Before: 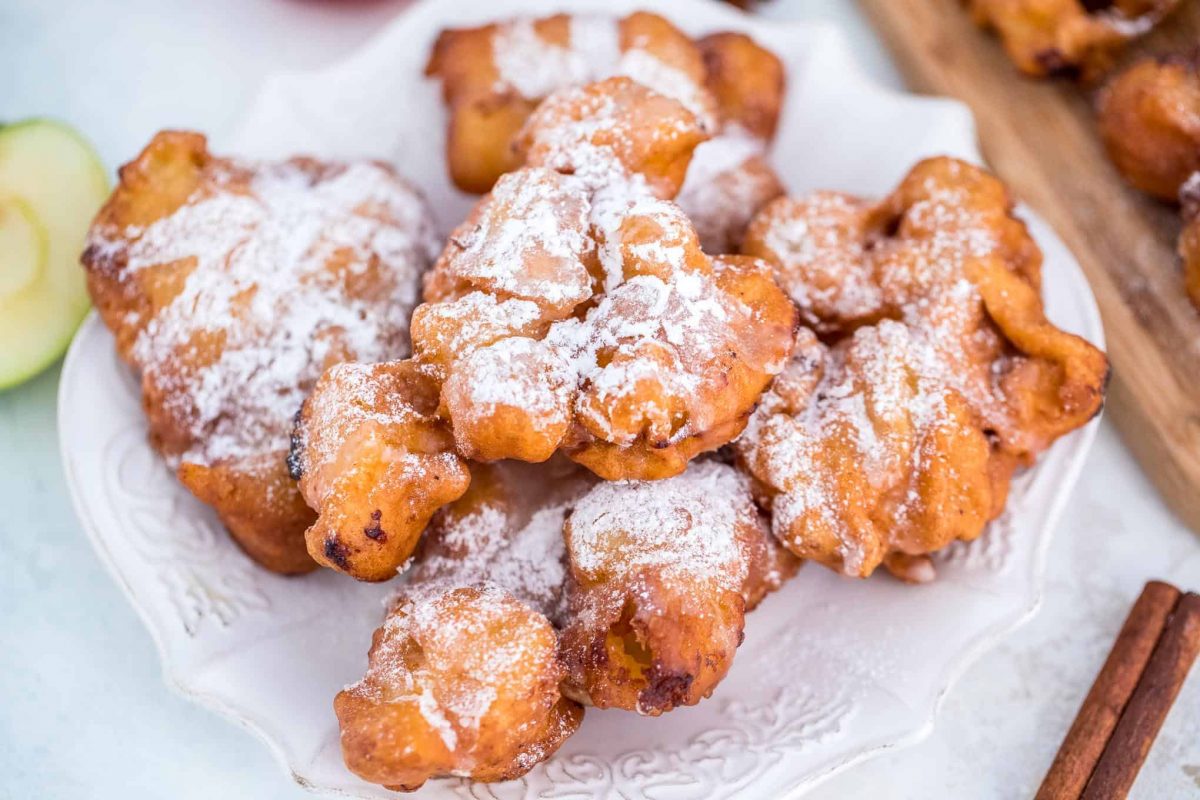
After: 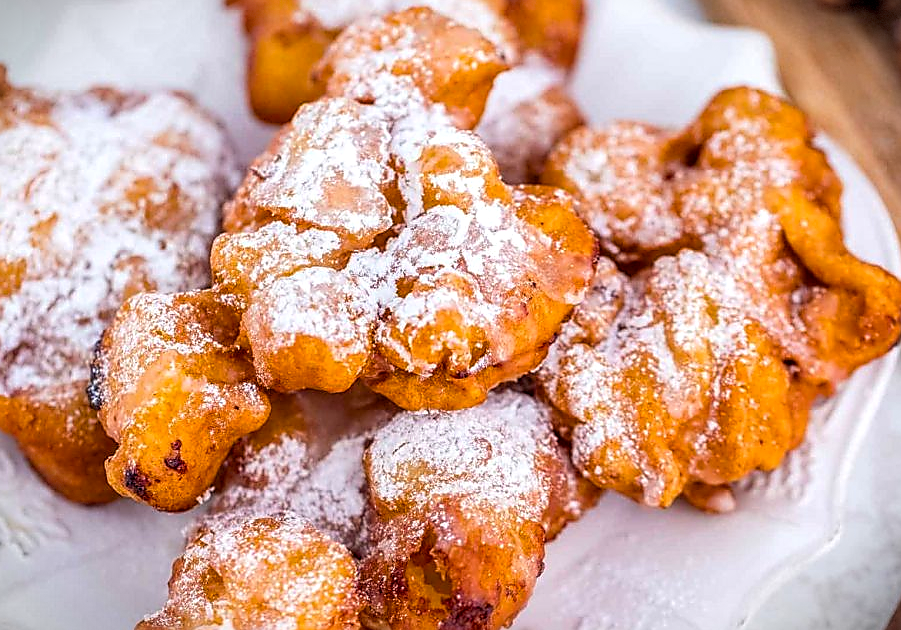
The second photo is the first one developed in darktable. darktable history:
local contrast: on, module defaults
vignetting: fall-off start 100.03%, brightness -0.485, width/height ratio 1.305, dithering 8-bit output
crop: left 16.724%, top 8.784%, right 8.165%, bottom 12.436%
color balance rgb: perceptual saturation grading › global saturation 25.091%, global vibrance 20%
sharpen: radius 1.401, amount 1.256, threshold 0.646
